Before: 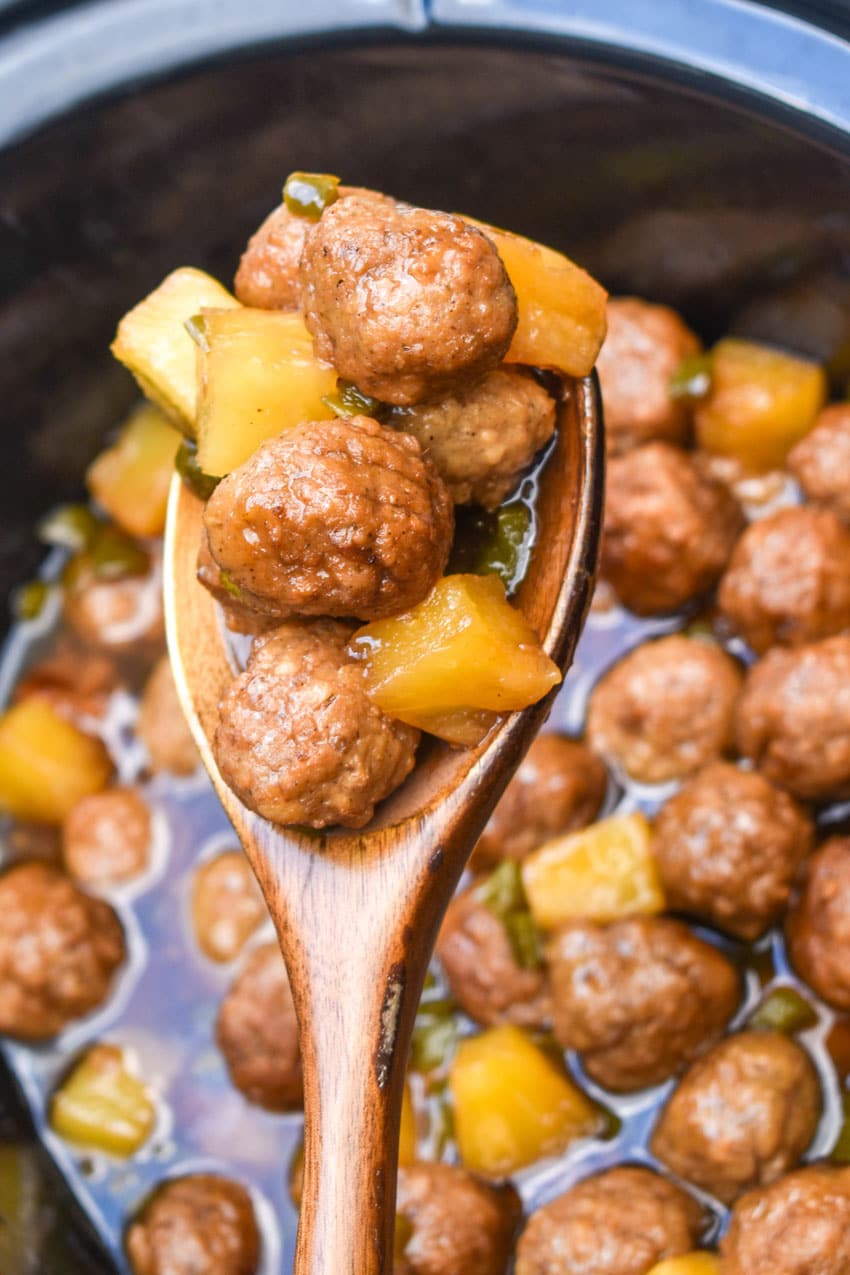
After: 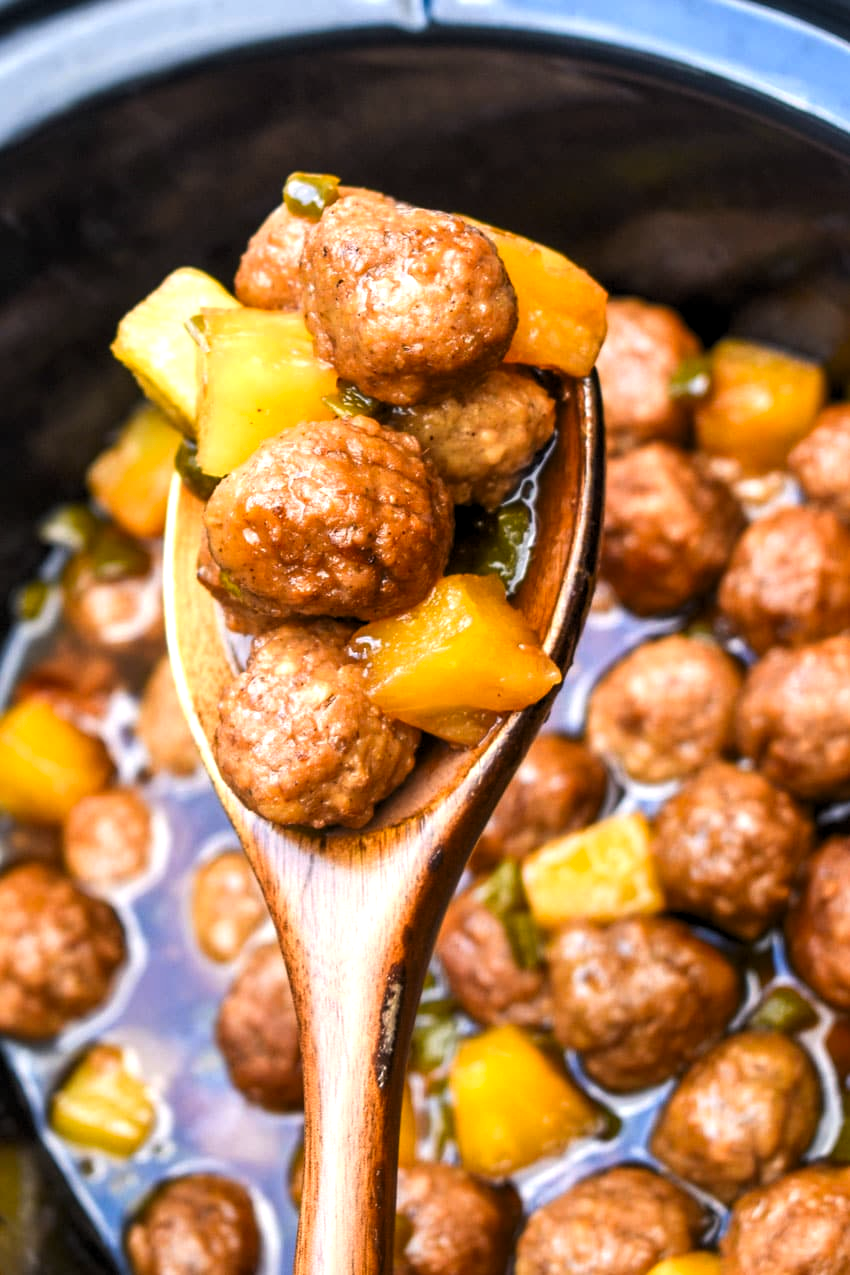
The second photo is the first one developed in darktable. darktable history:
levels: levels [0.052, 0.496, 0.908]
contrast brightness saturation: contrast 0.084, saturation 0.202
